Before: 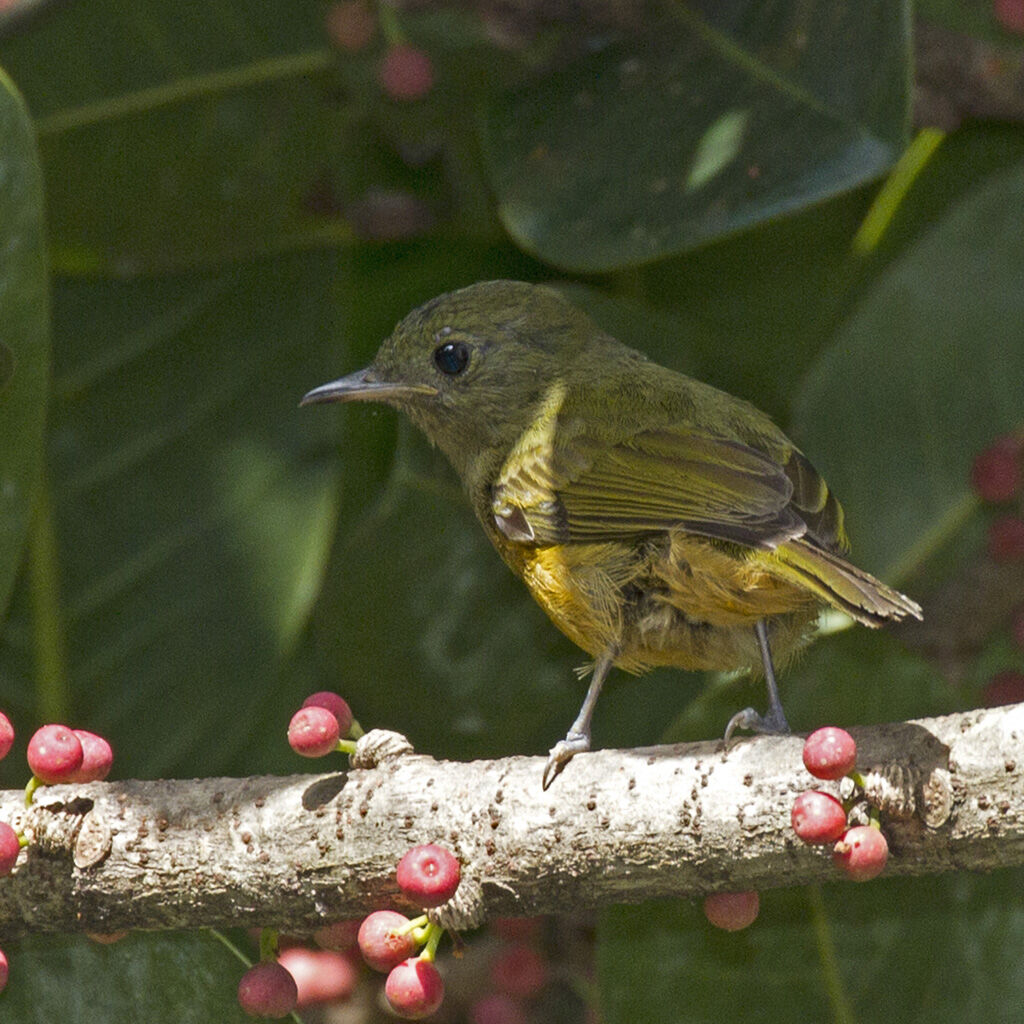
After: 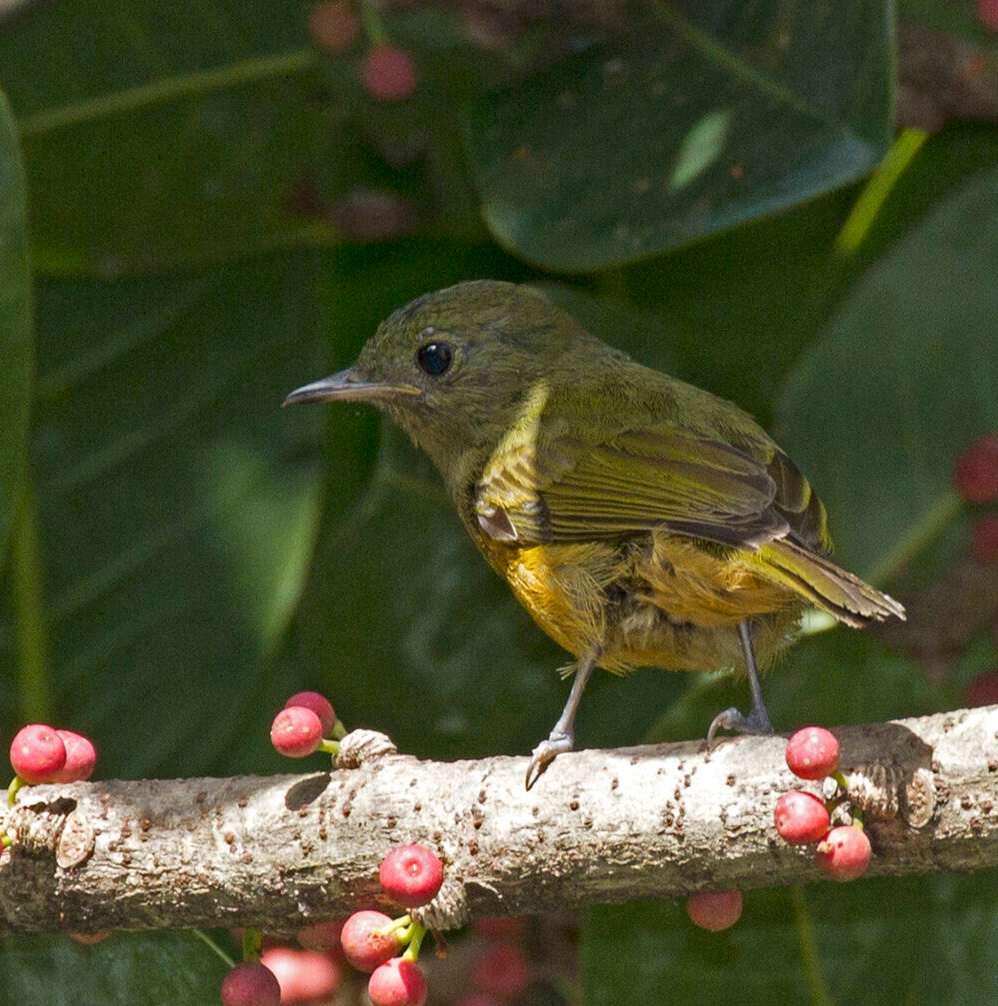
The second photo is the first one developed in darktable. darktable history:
crop and rotate: left 1.752%, right 0.718%, bottom 1.663%
